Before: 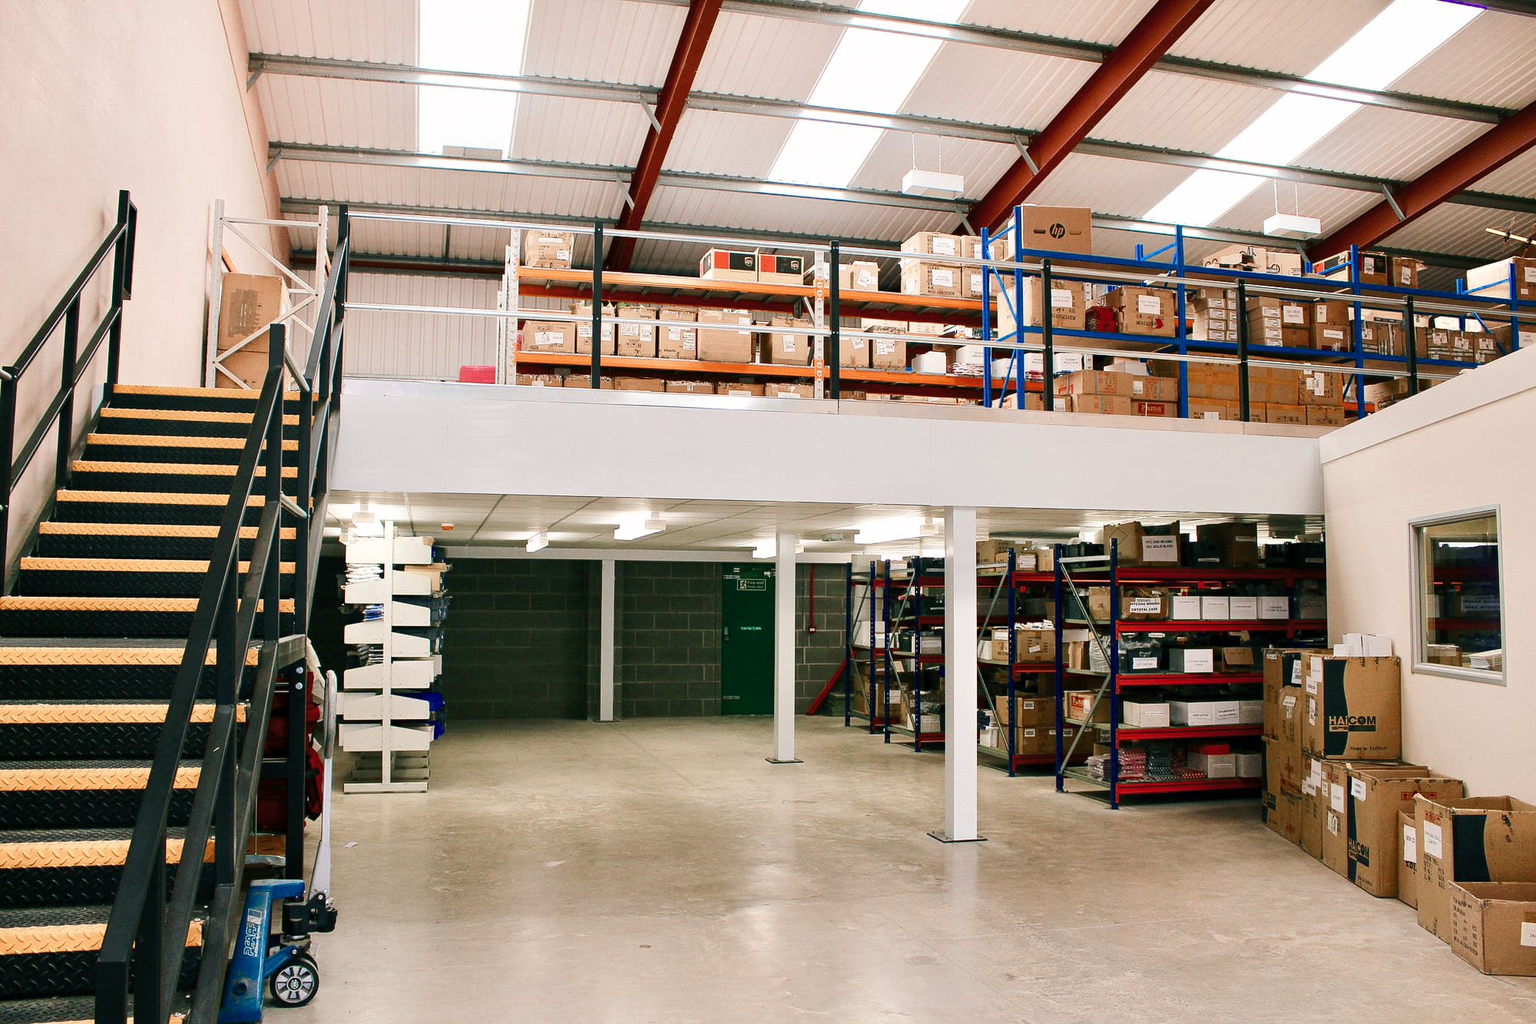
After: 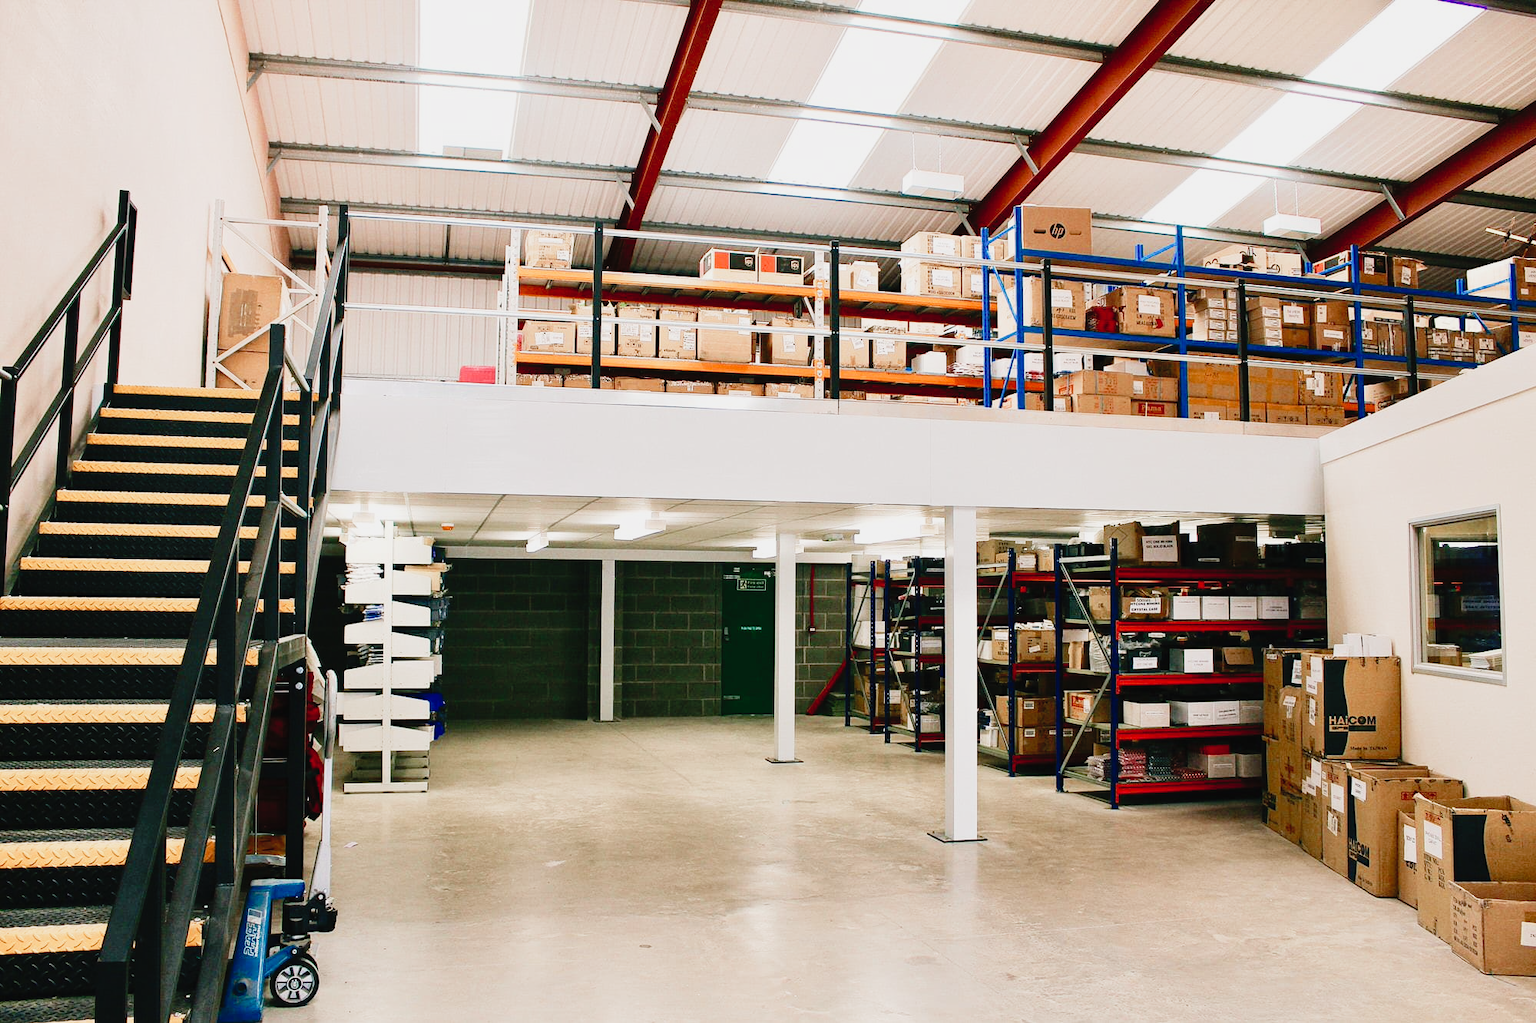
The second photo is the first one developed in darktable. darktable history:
tone curve: curves: ch0 [(0, 0.022) (0.114, 0.088) (0.282, 0.316) (0.446, 0.511) (0.613, 0.693) (0.786, 0.843) (0.999, 0.949)]; ch1 [(0, 0) (0.395, 0.343) (0.463, 0.427) (0.486, 0.474) (0.503, 0.5) (0.535, 0.522) (0.555, 0.566) (0.594, 0.614) (0.755, 0.793) (1, 1)]; ch2 [(0, 0) (0.369, 0.388) (0.449, 0.431) (0.501, 0.5) (0.528, 0.517) (0.561, 0.59) (0.612, 0.646) (0.697, 0.721) (1, 1)], preserve colors none
